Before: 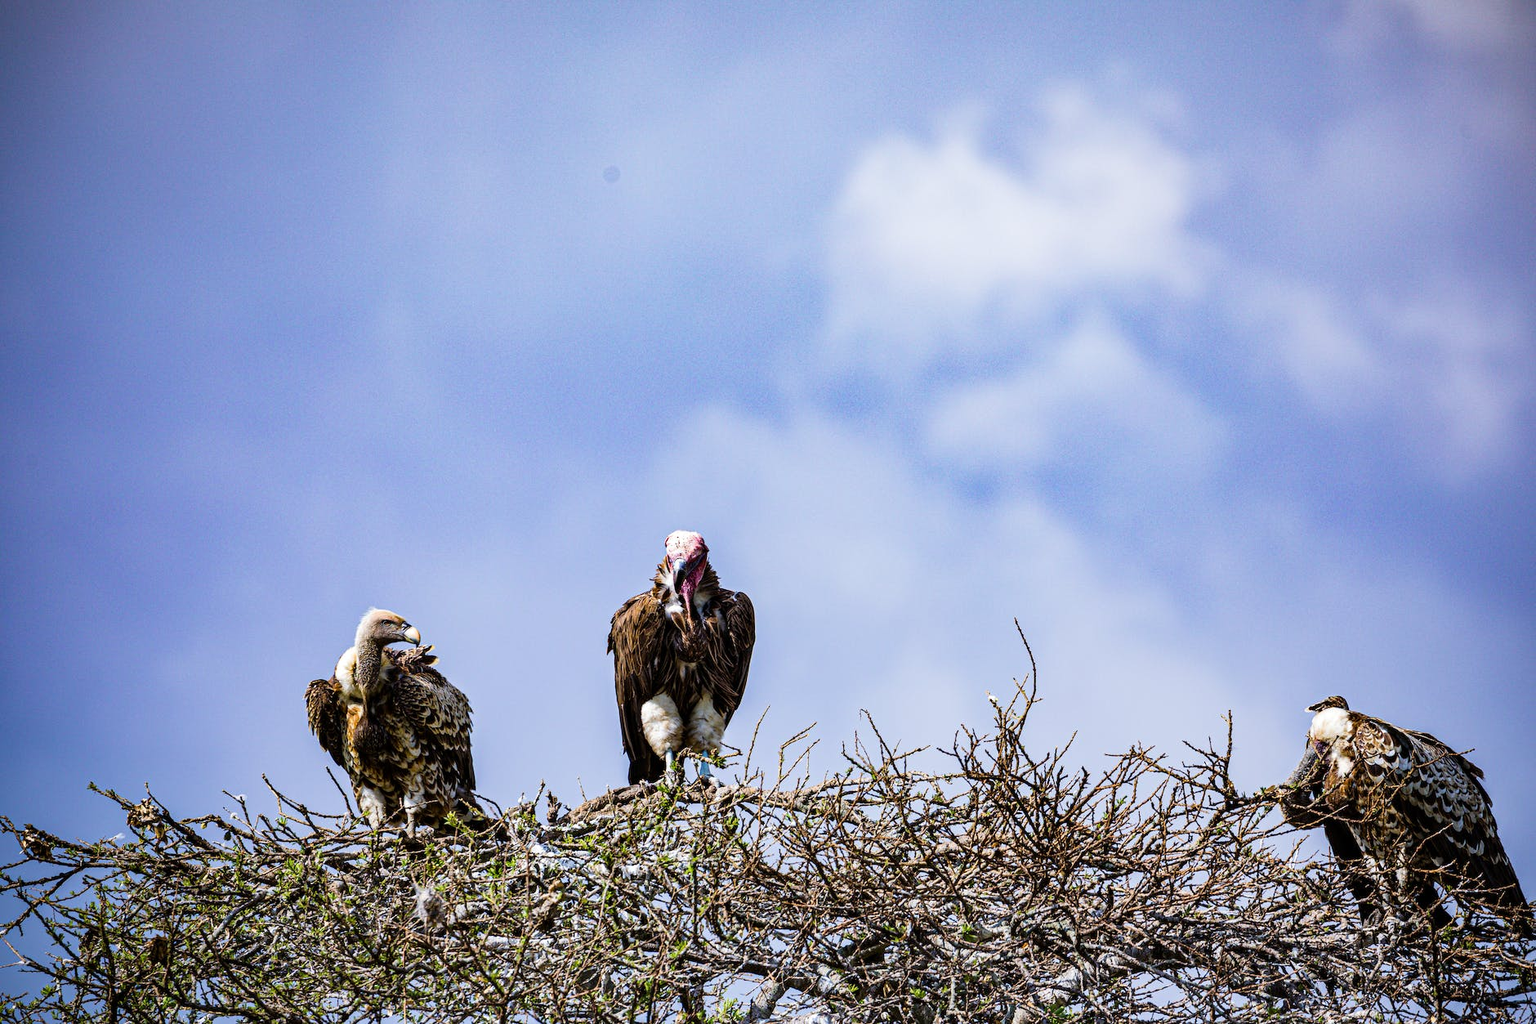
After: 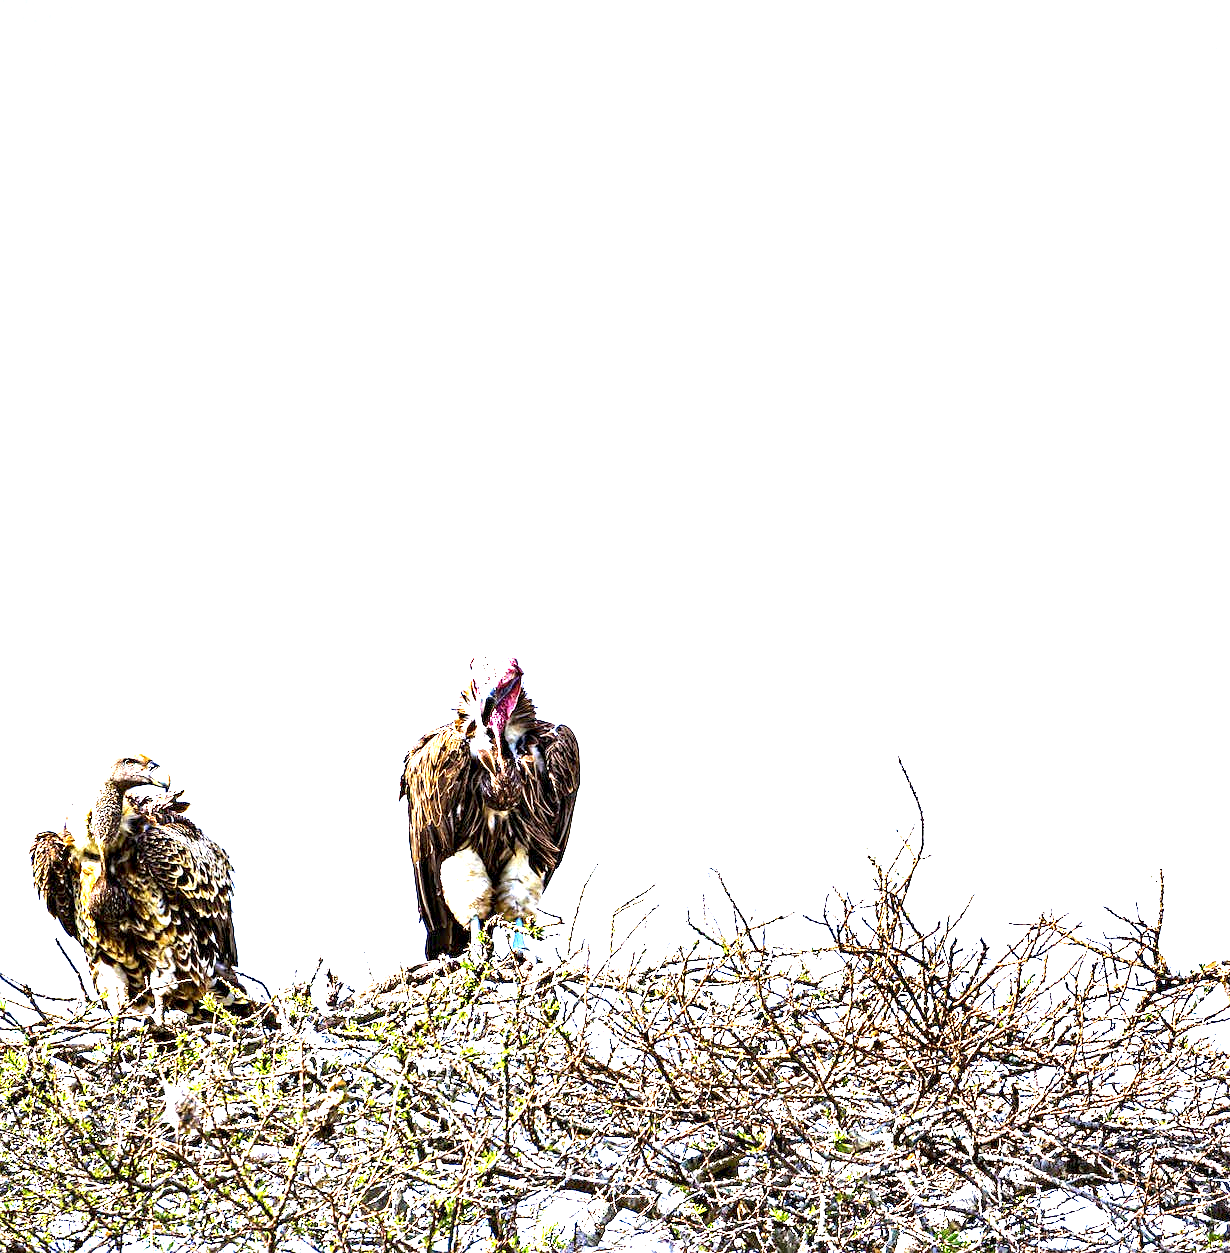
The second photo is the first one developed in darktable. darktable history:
exposure: black level correction 0.001, exposure 2.504 EV, compensate highlight preservation false
crop and rotate: left 18.351%, right 16.219%
sharpen: amount 0.201
